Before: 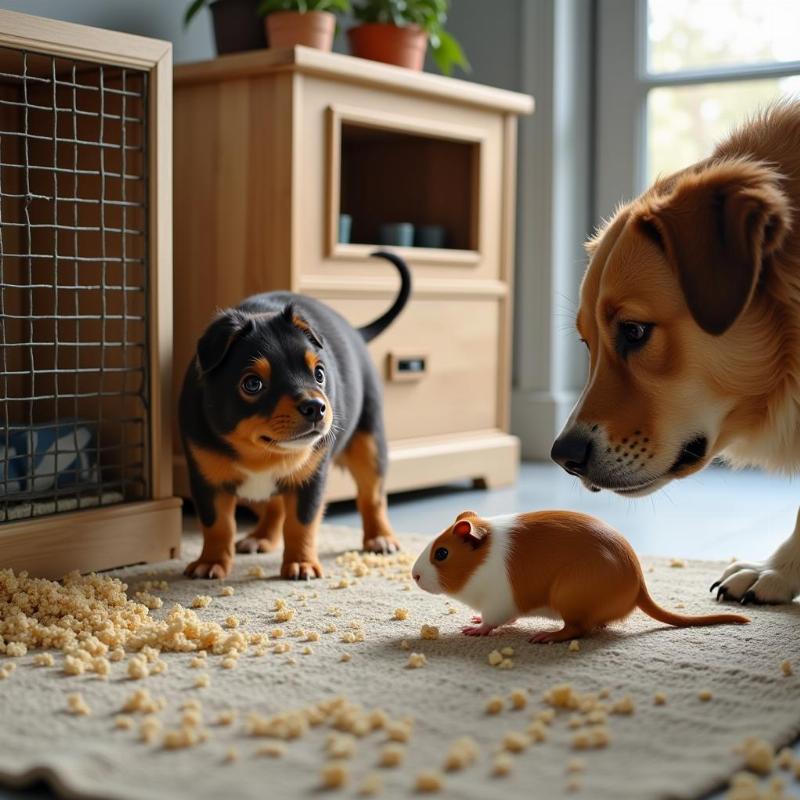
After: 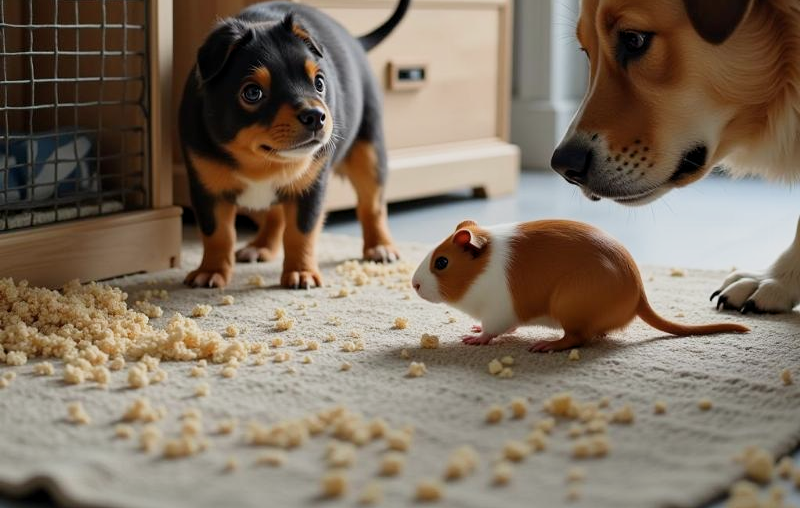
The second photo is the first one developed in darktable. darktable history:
crop and rotate: top 36.435%
exposure: black level correction 0.001, compensate highlight preservation false
tone equalizer: on, module defaults
sigmoid: contrast 1.22, skew 0.65
contrast brightness saturation: saturation -0.1
